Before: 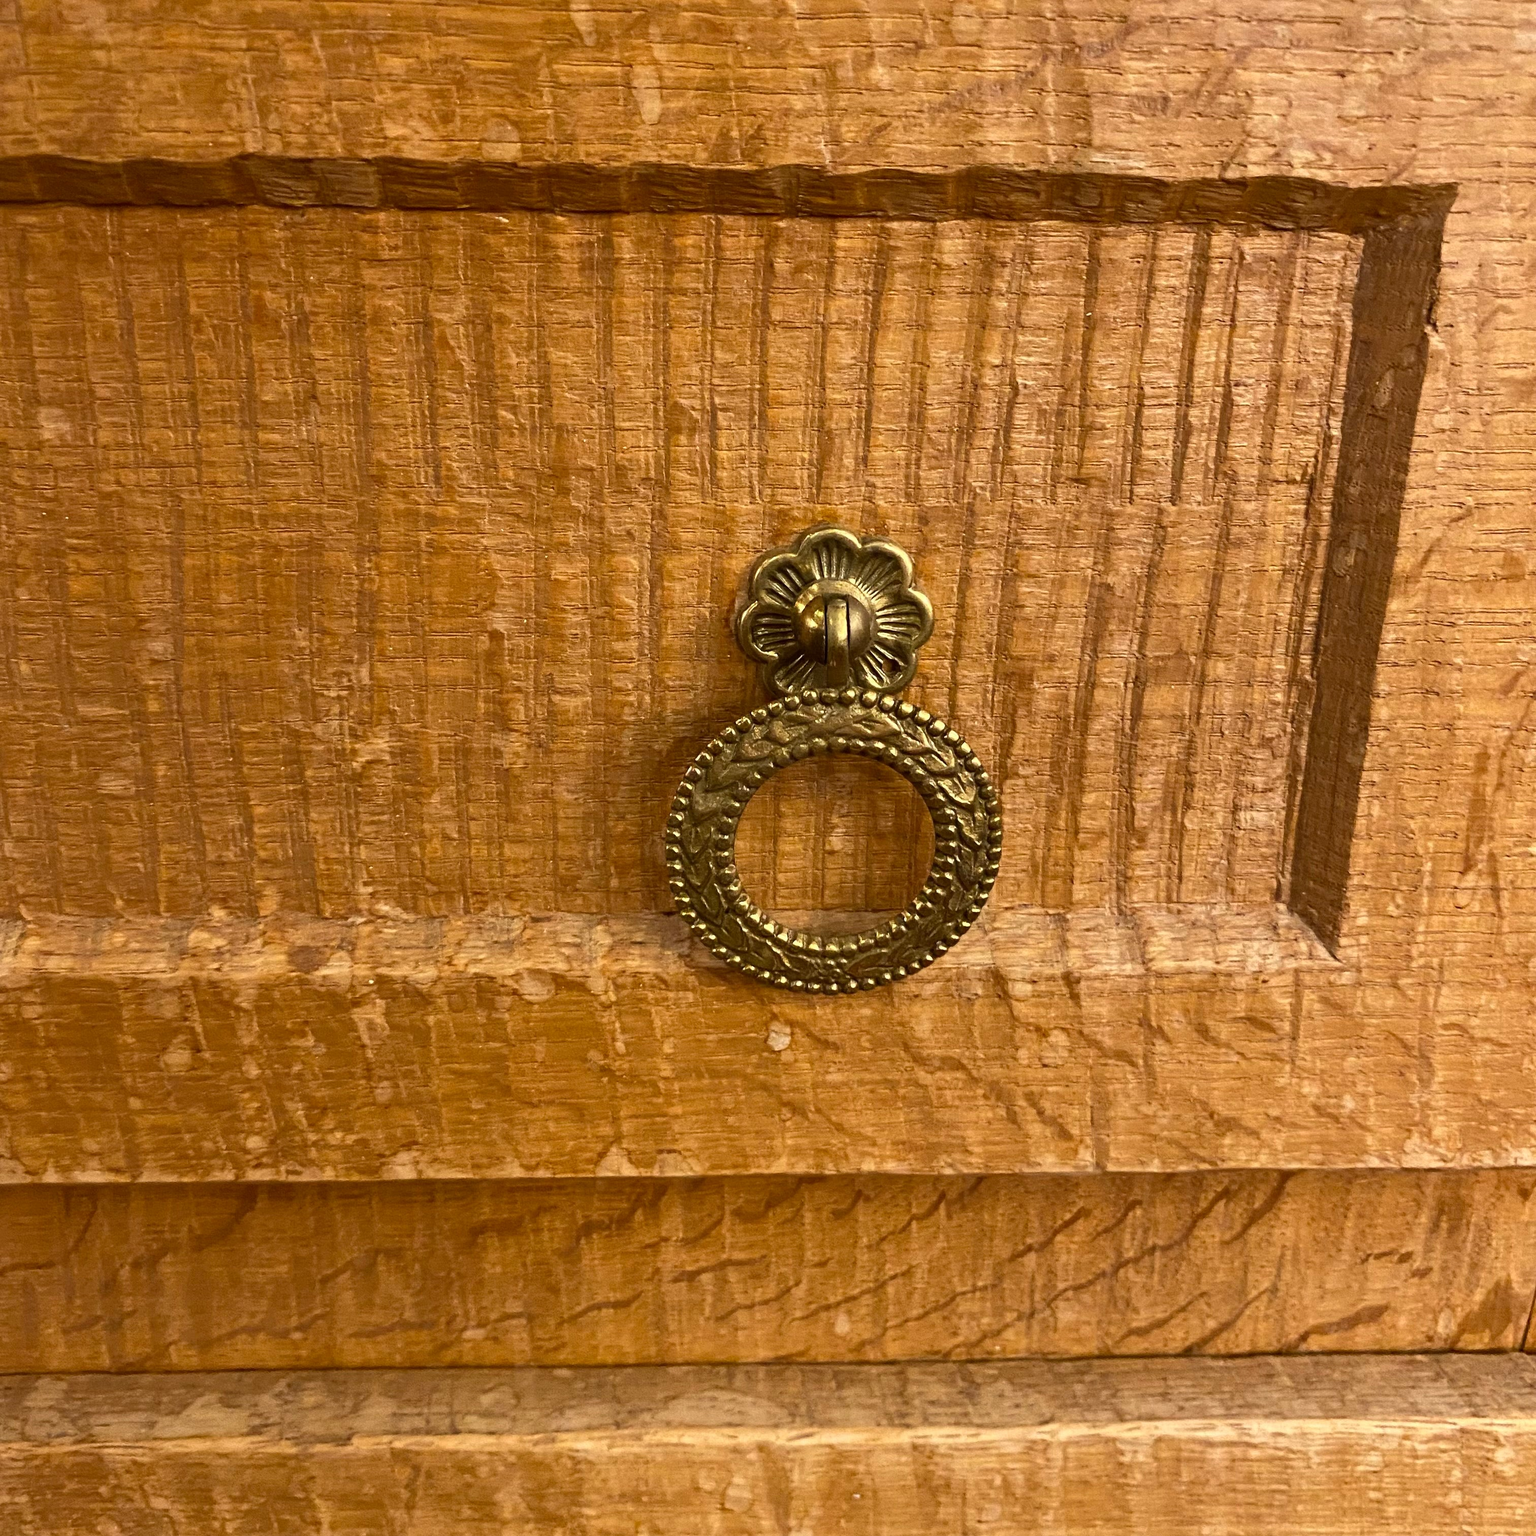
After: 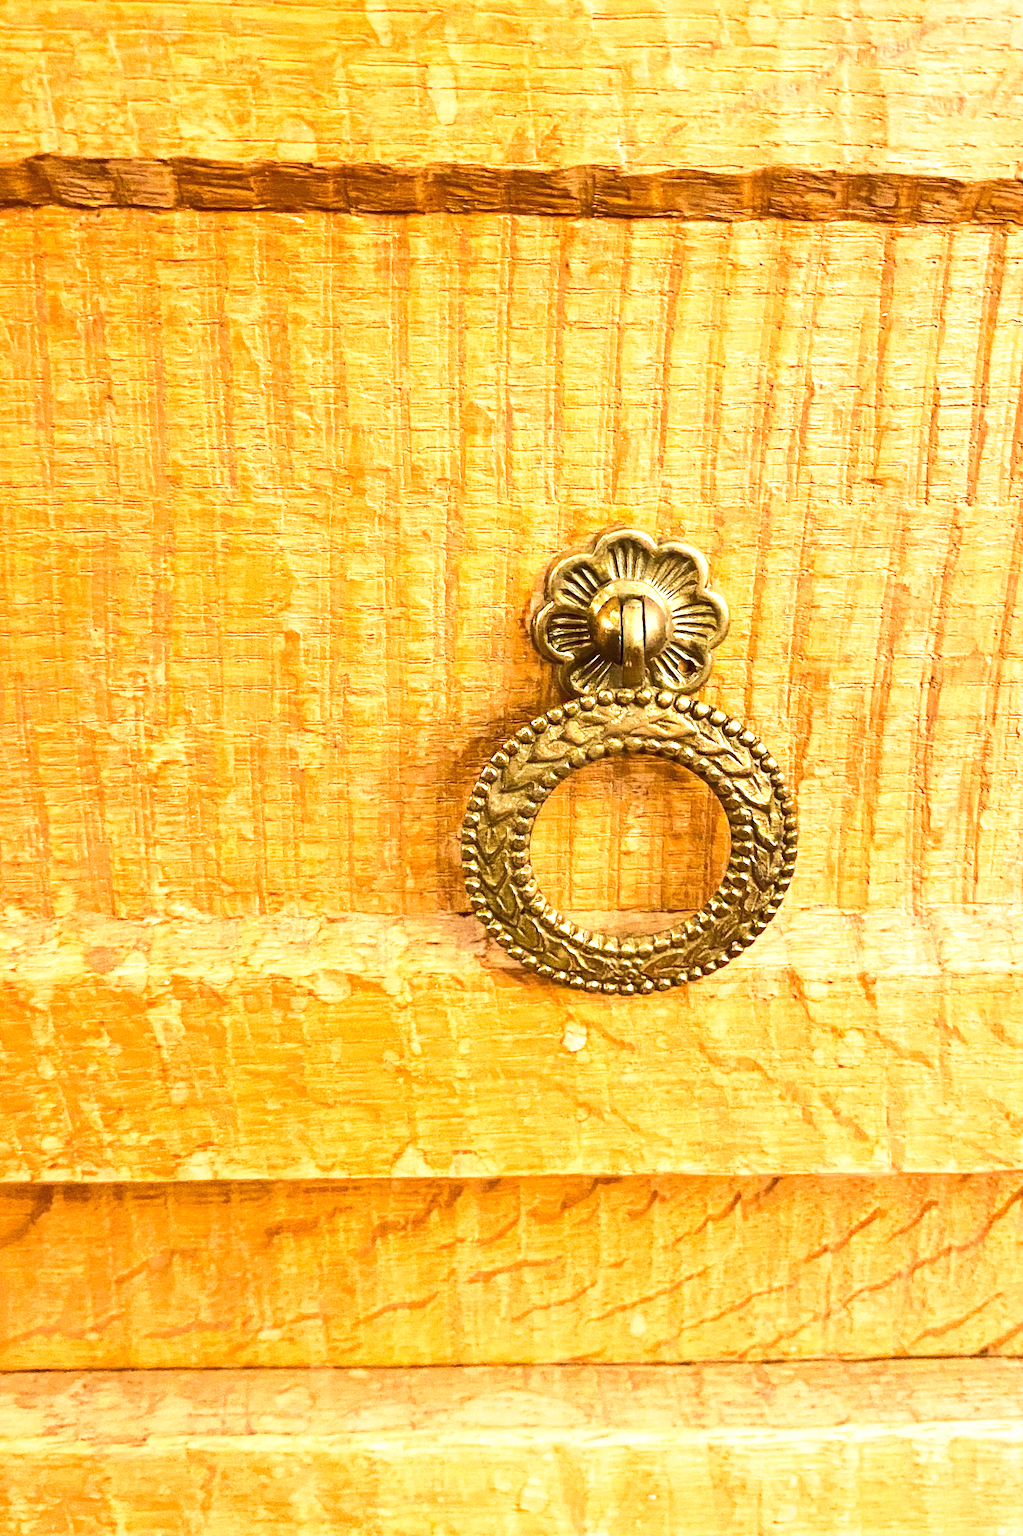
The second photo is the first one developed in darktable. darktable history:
exposure: black level correction 0, exposure 1.1 EV, compensate exposure bias true, compensate highlight preservation false
crop and rotate: left 13.342%, right 19.991%
rgb curve: curves: ch0 [(0, 0) (0.284, 0.292) (0.505, 0.644) (1, 1)]; ch1 [(0, 0) (0.284, 0.292) (0.505, 0.644) (1, 1)]; ch2 [(0, 0) (0.284, 0.292) (0.505, 0.644) (1, 1)], compensate middle gray true
base curve: curves: ch0 [(0, 0) (0.688, 0.865) (1, 1)], preserve colors none
